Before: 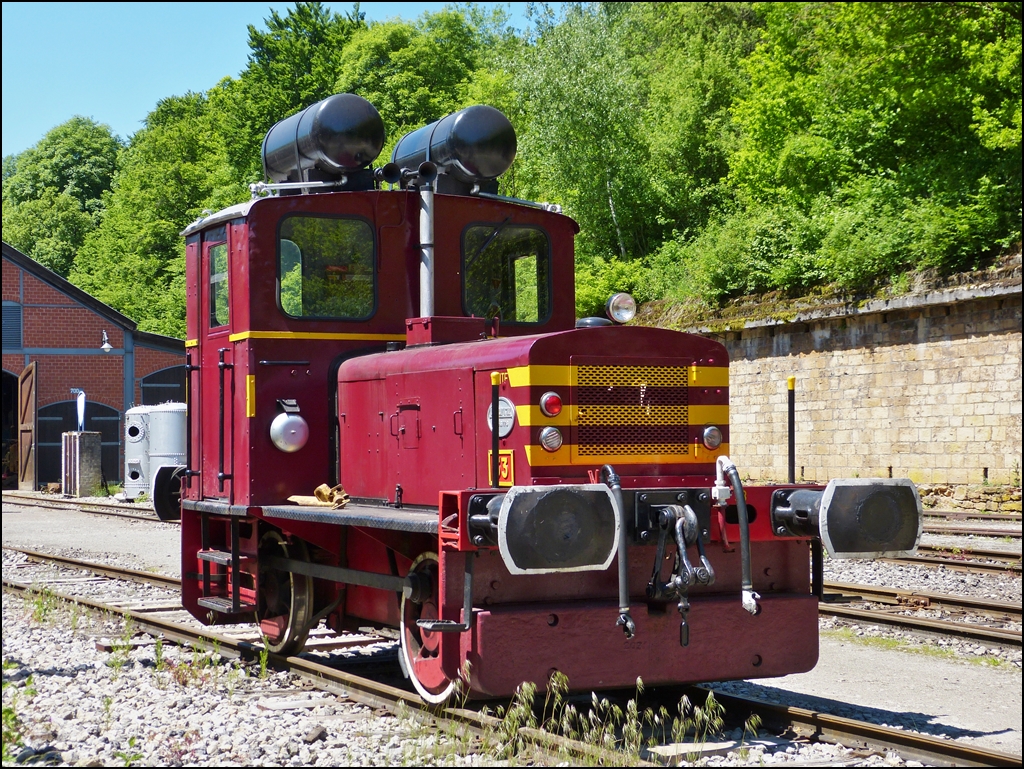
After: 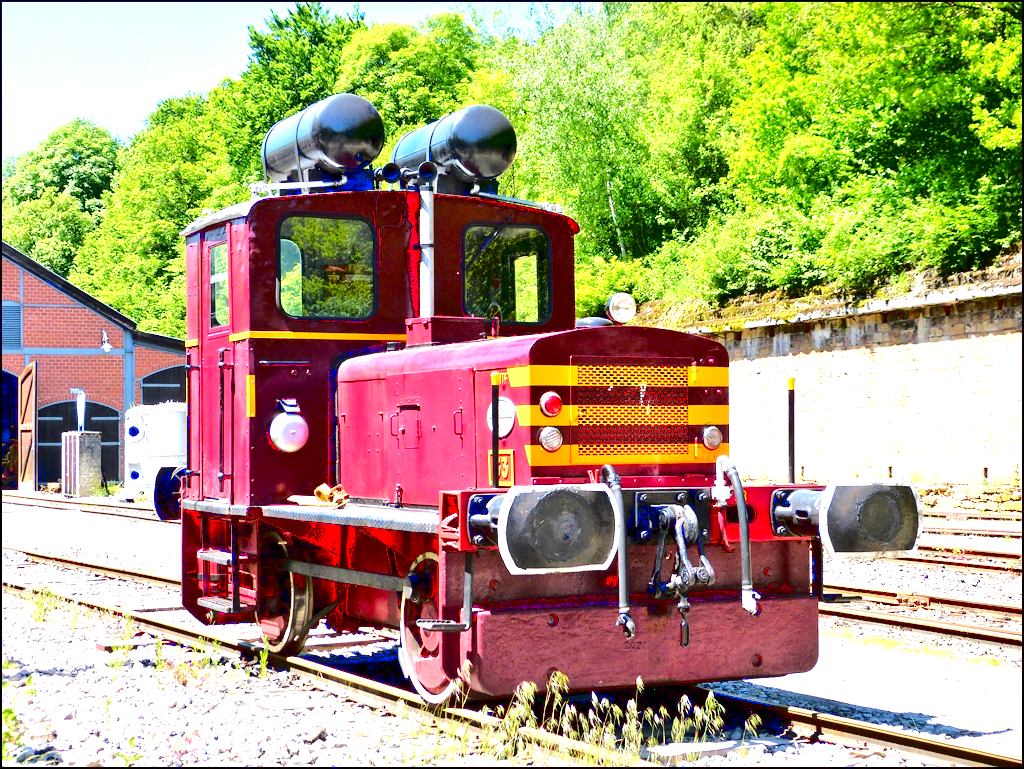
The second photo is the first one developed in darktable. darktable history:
exposure: black level correction 0.008, exposure 0.969 EV, compensate exposure bias true, compensate highlight preservation false
tone curve: curves: ch0 [(0, 0) (0.003, 0.057) (0.011, 0.061) (0.025, 0.065) (0.044, 0.075) (0.069, 0.082) (0.1, 0.09) (0.136, 0.102) (0.177, 0.145) (0.224, 0.195) (0.277, 0.27) (0.335, 0.374) (0.399, 0.486) (0.468, 0.578) (0.543, 0.652) (0.623, 0.717) (0.709, 0.778) (0.801, 0.837) (0.898, 0.909) (1, 1)], color space Lab, linked channels, preserve colors none
